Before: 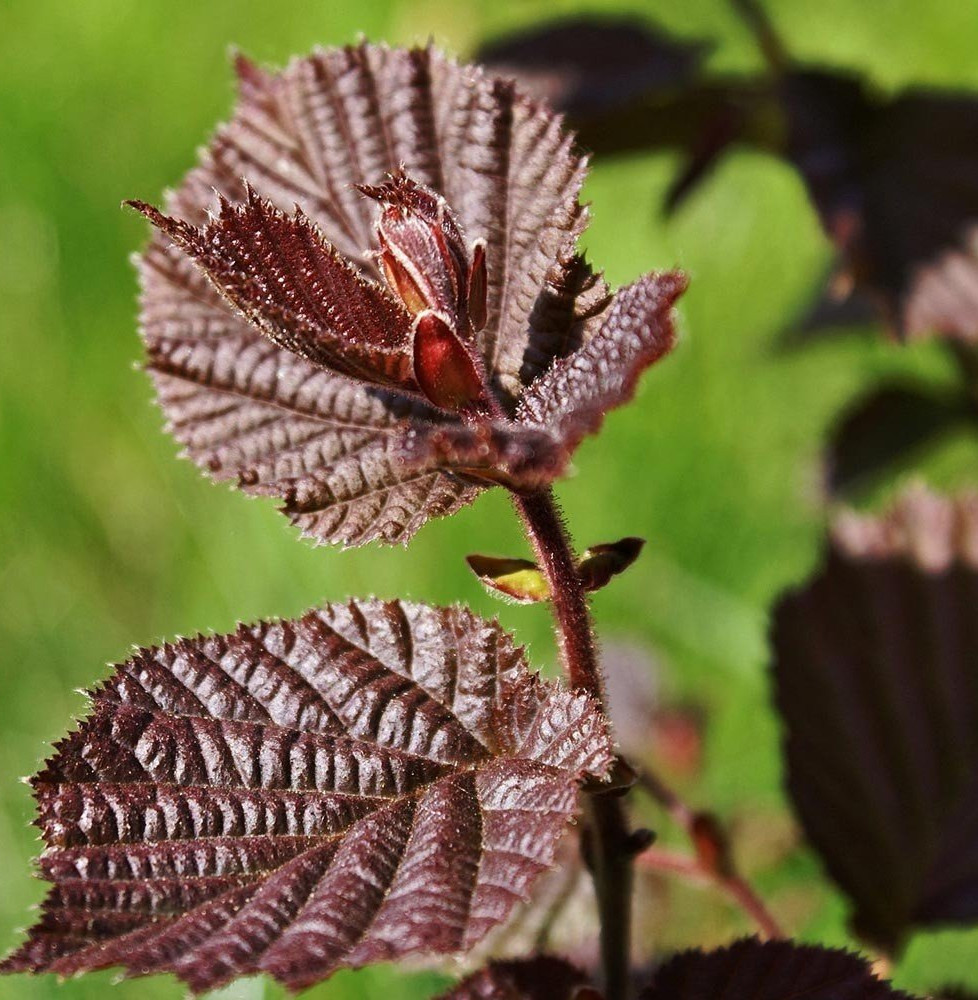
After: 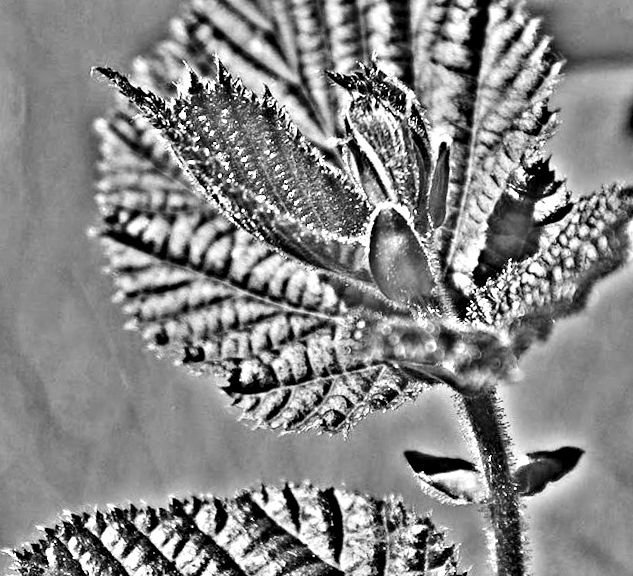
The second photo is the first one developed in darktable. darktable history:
crop and rotate: angle -4.99°, left 2.122%, top 6.945%, right 27.566%, bottom 30.519%
local contrast: highlights 100%, shadows 100%, detail 120%, midtone range 0.2
shadows and highlights: low approximation 0.01, soften with gaussian
tone curve: curves: ch0 [(0, 0) (0.004, 0.001) (0.133, 0.112) (0.325, 0.362) (0.832, 0.893) (1, 1)], color space Lab, linked channels, preserve colors none
highpass: on, module defaults
velvia: on, module defaults
